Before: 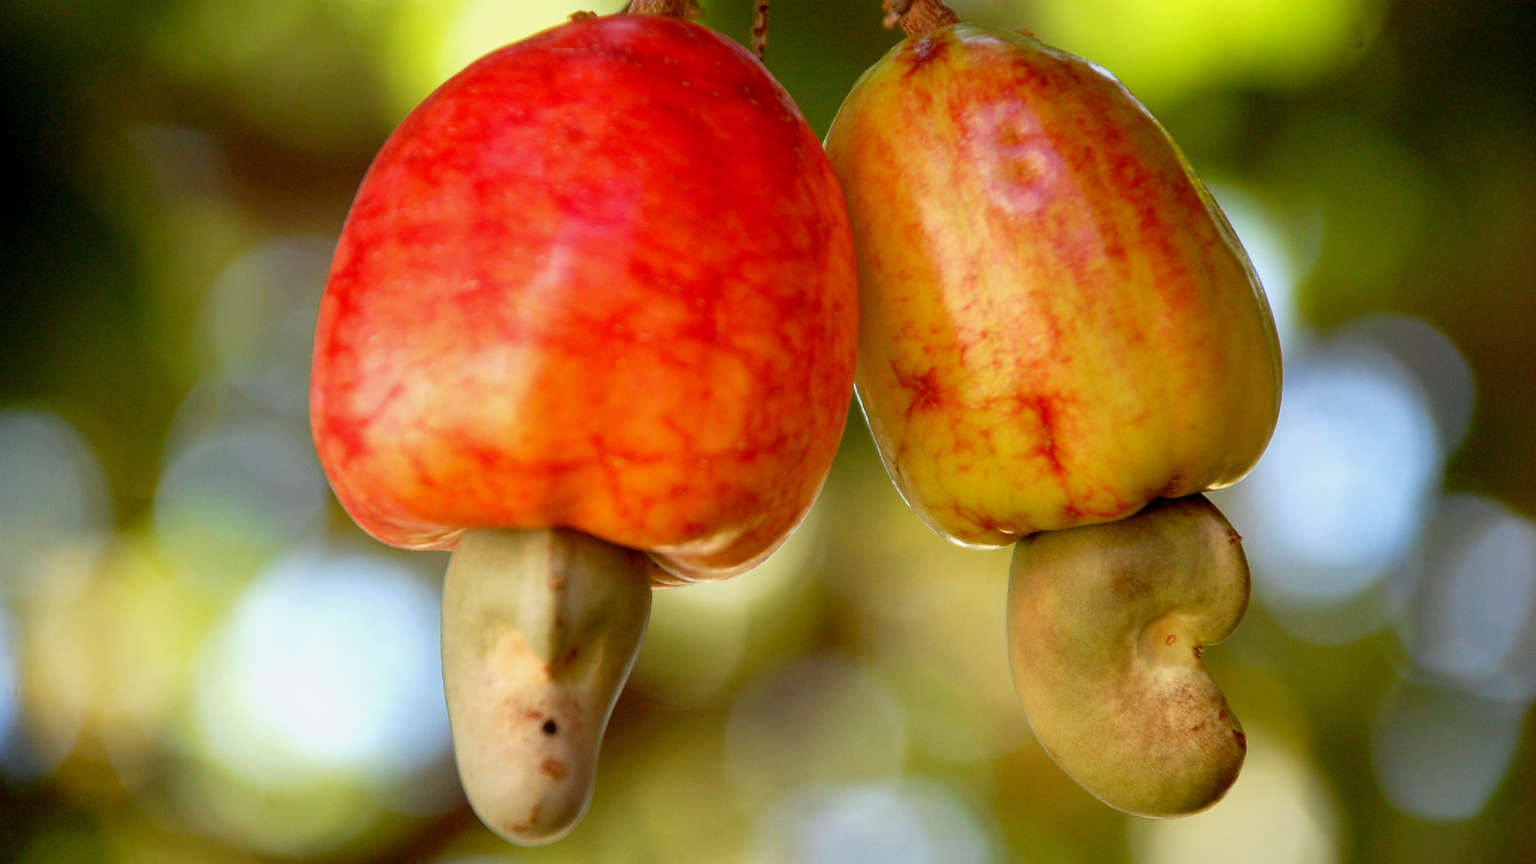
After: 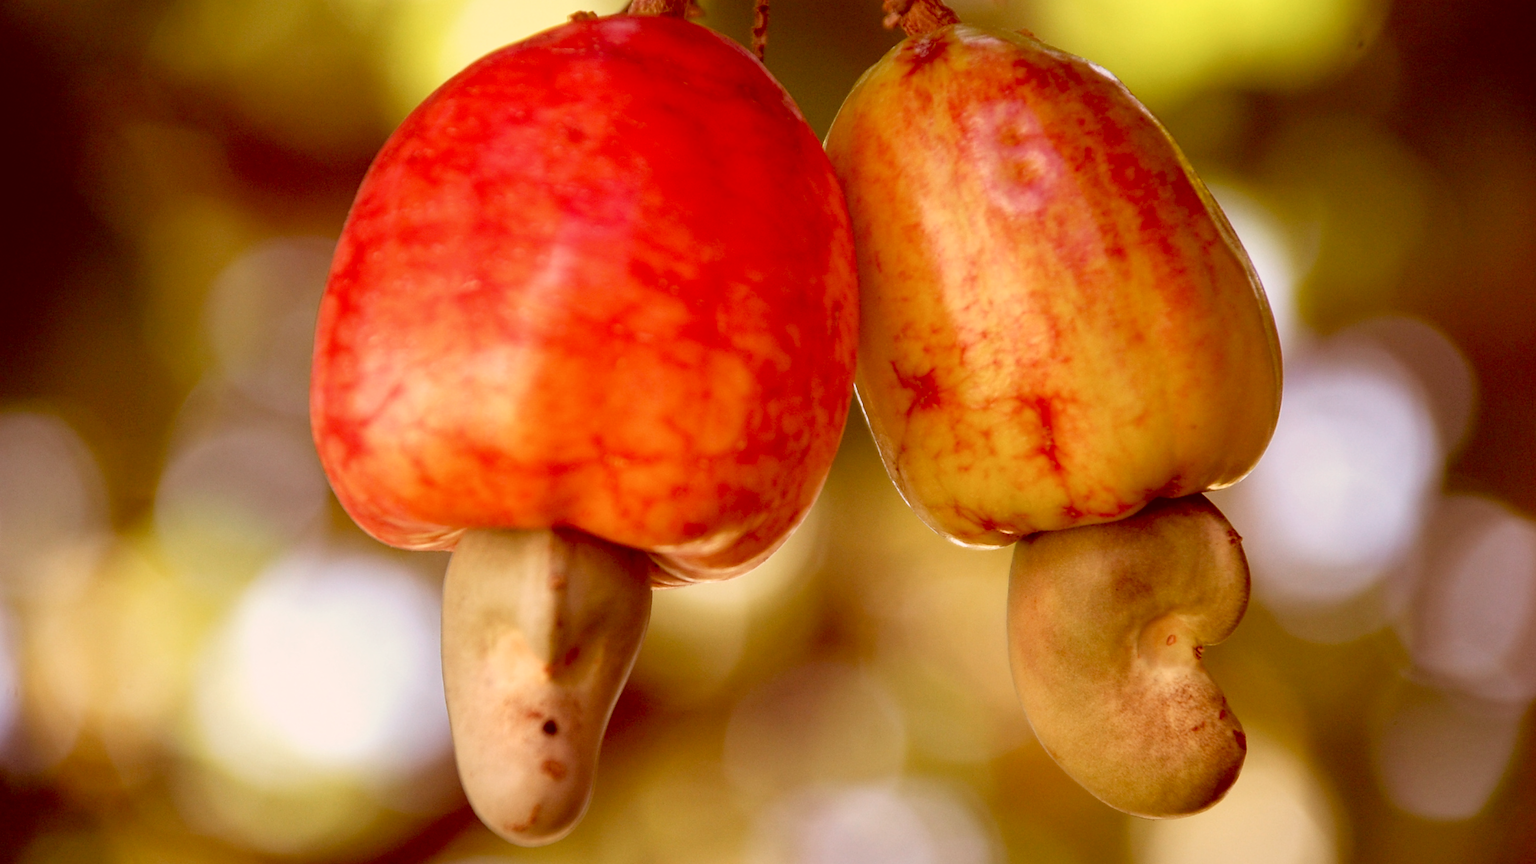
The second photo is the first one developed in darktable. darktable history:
tone equalizer: on, module defaults
color correction: highlights a* 9.37, highlights b* 8.51, shadows a* 39.4, shadows b* 39.44, saturation 0.775
